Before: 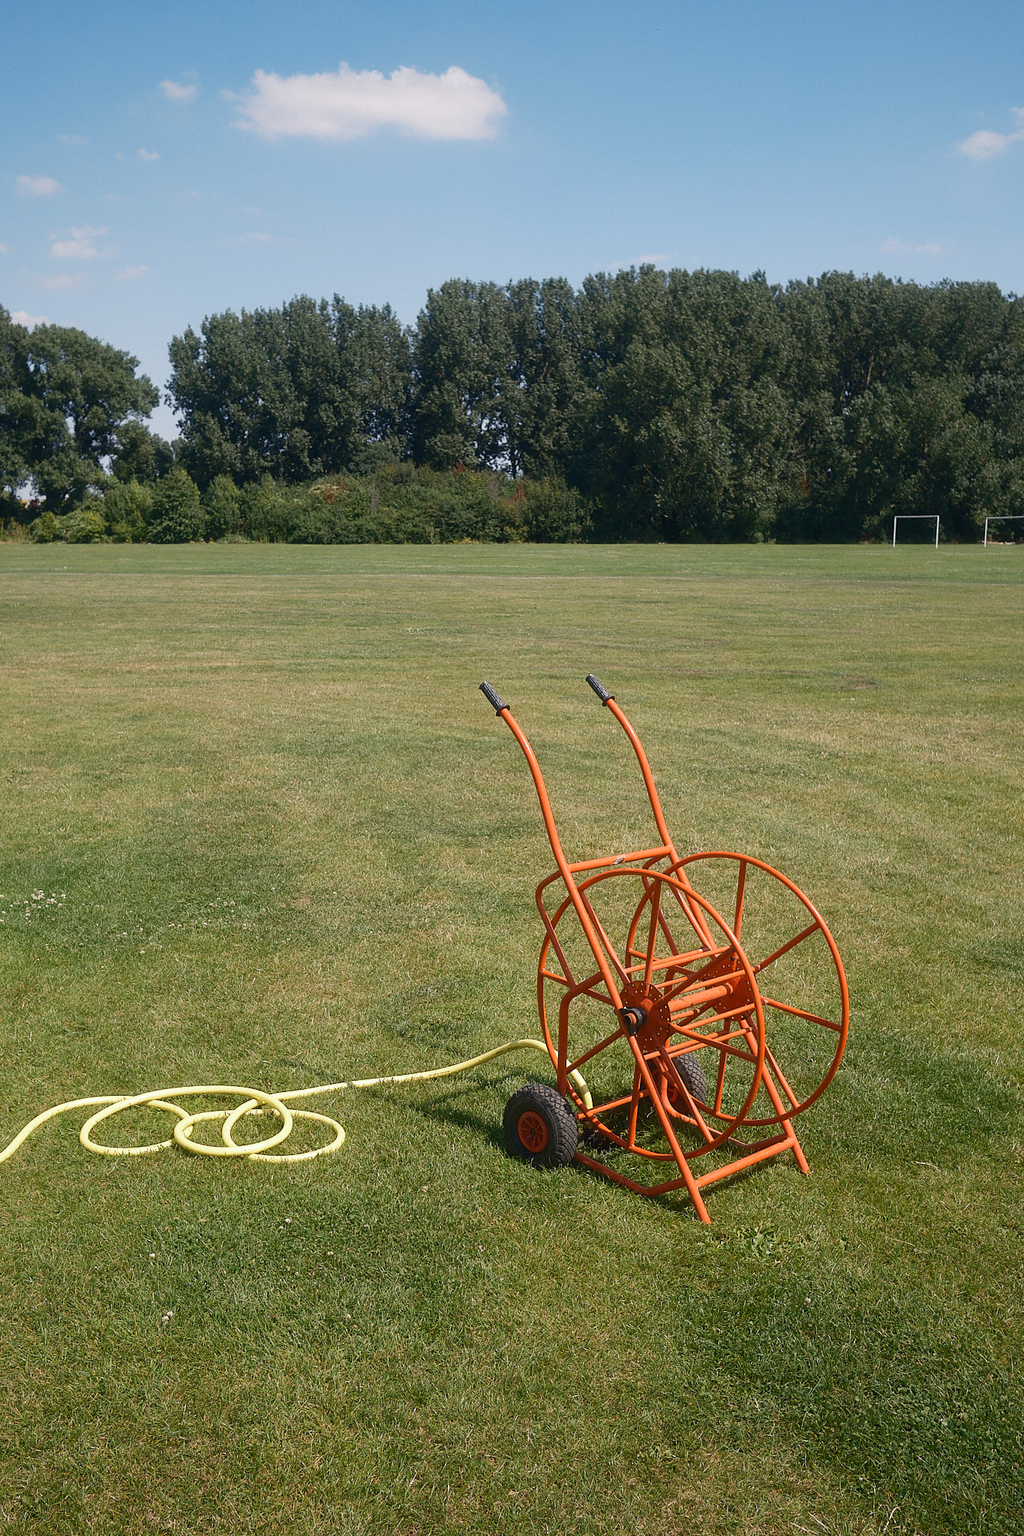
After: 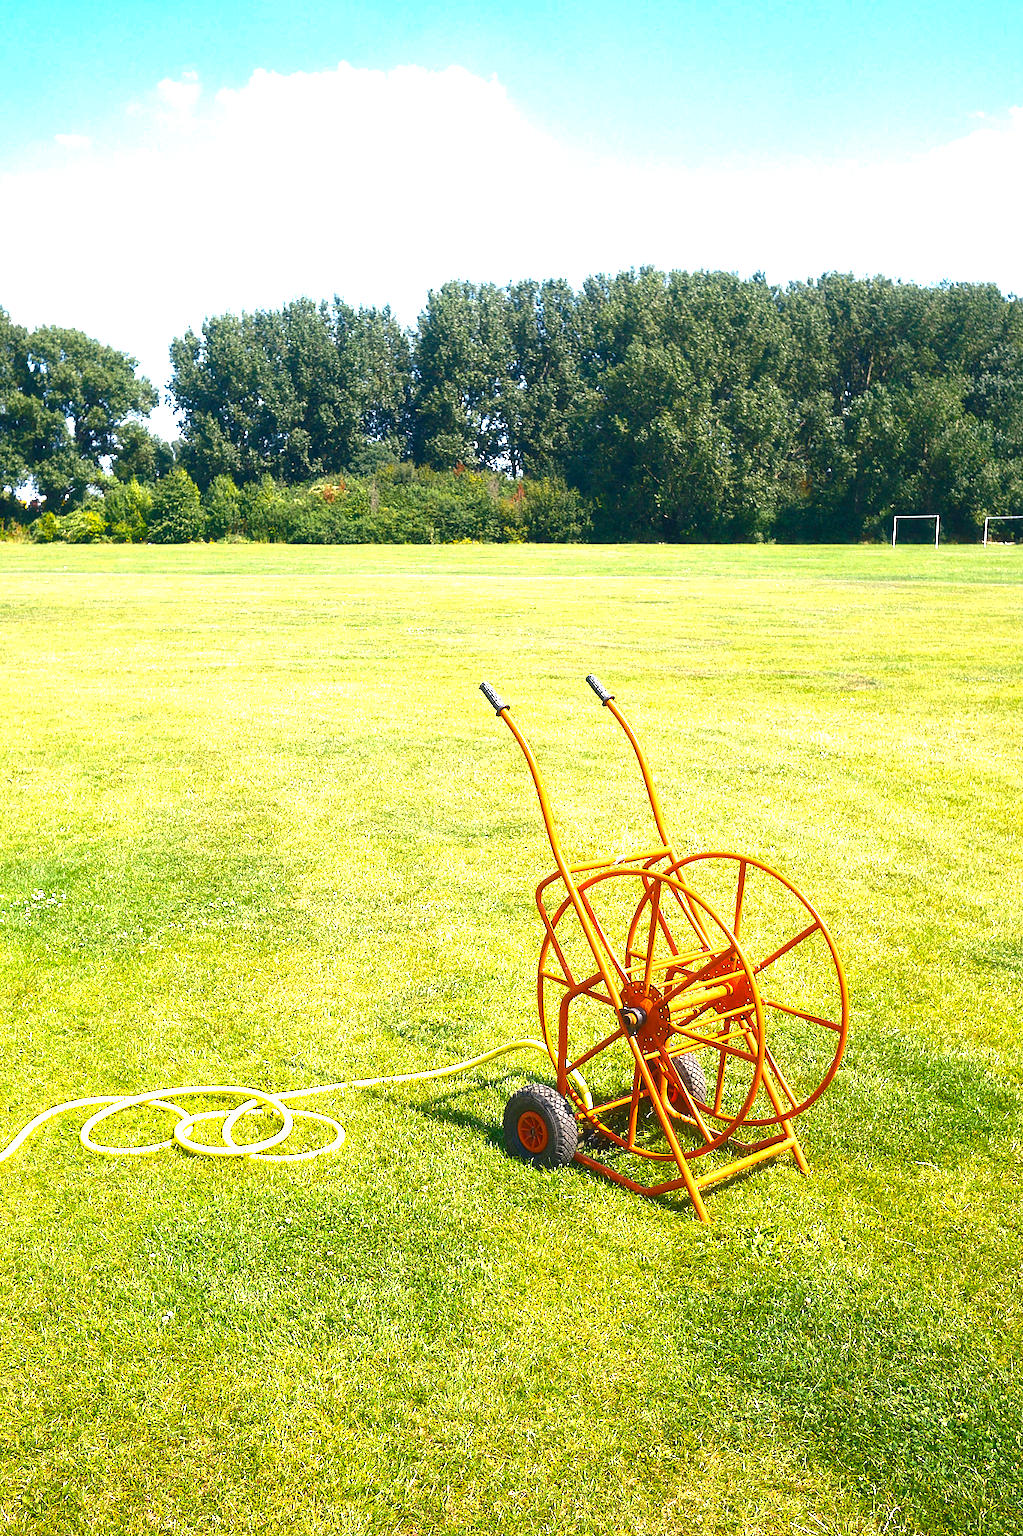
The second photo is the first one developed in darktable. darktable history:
color balance rgb: shadows lift › chroma 2.06%, shadows lift › hue 220.4°, perceptual saturation grading › global saturation 19.755%, perceptual brilliance grading › global brilliance -4.563%, perceptual brilliance grading › highlights 24.297%, perceptual brilliance grading › mid-tones 6.859%, perceptual brilliance grading › shadows -4.67%, global vibrance 24.048%
exposure: black level correction 0, exposure 1.472 EV, compensate exposure bias true, compensate highlight preservation false
contrast brightness saturation: contrast -0.024, brightness -0.015, saturation 0.042
